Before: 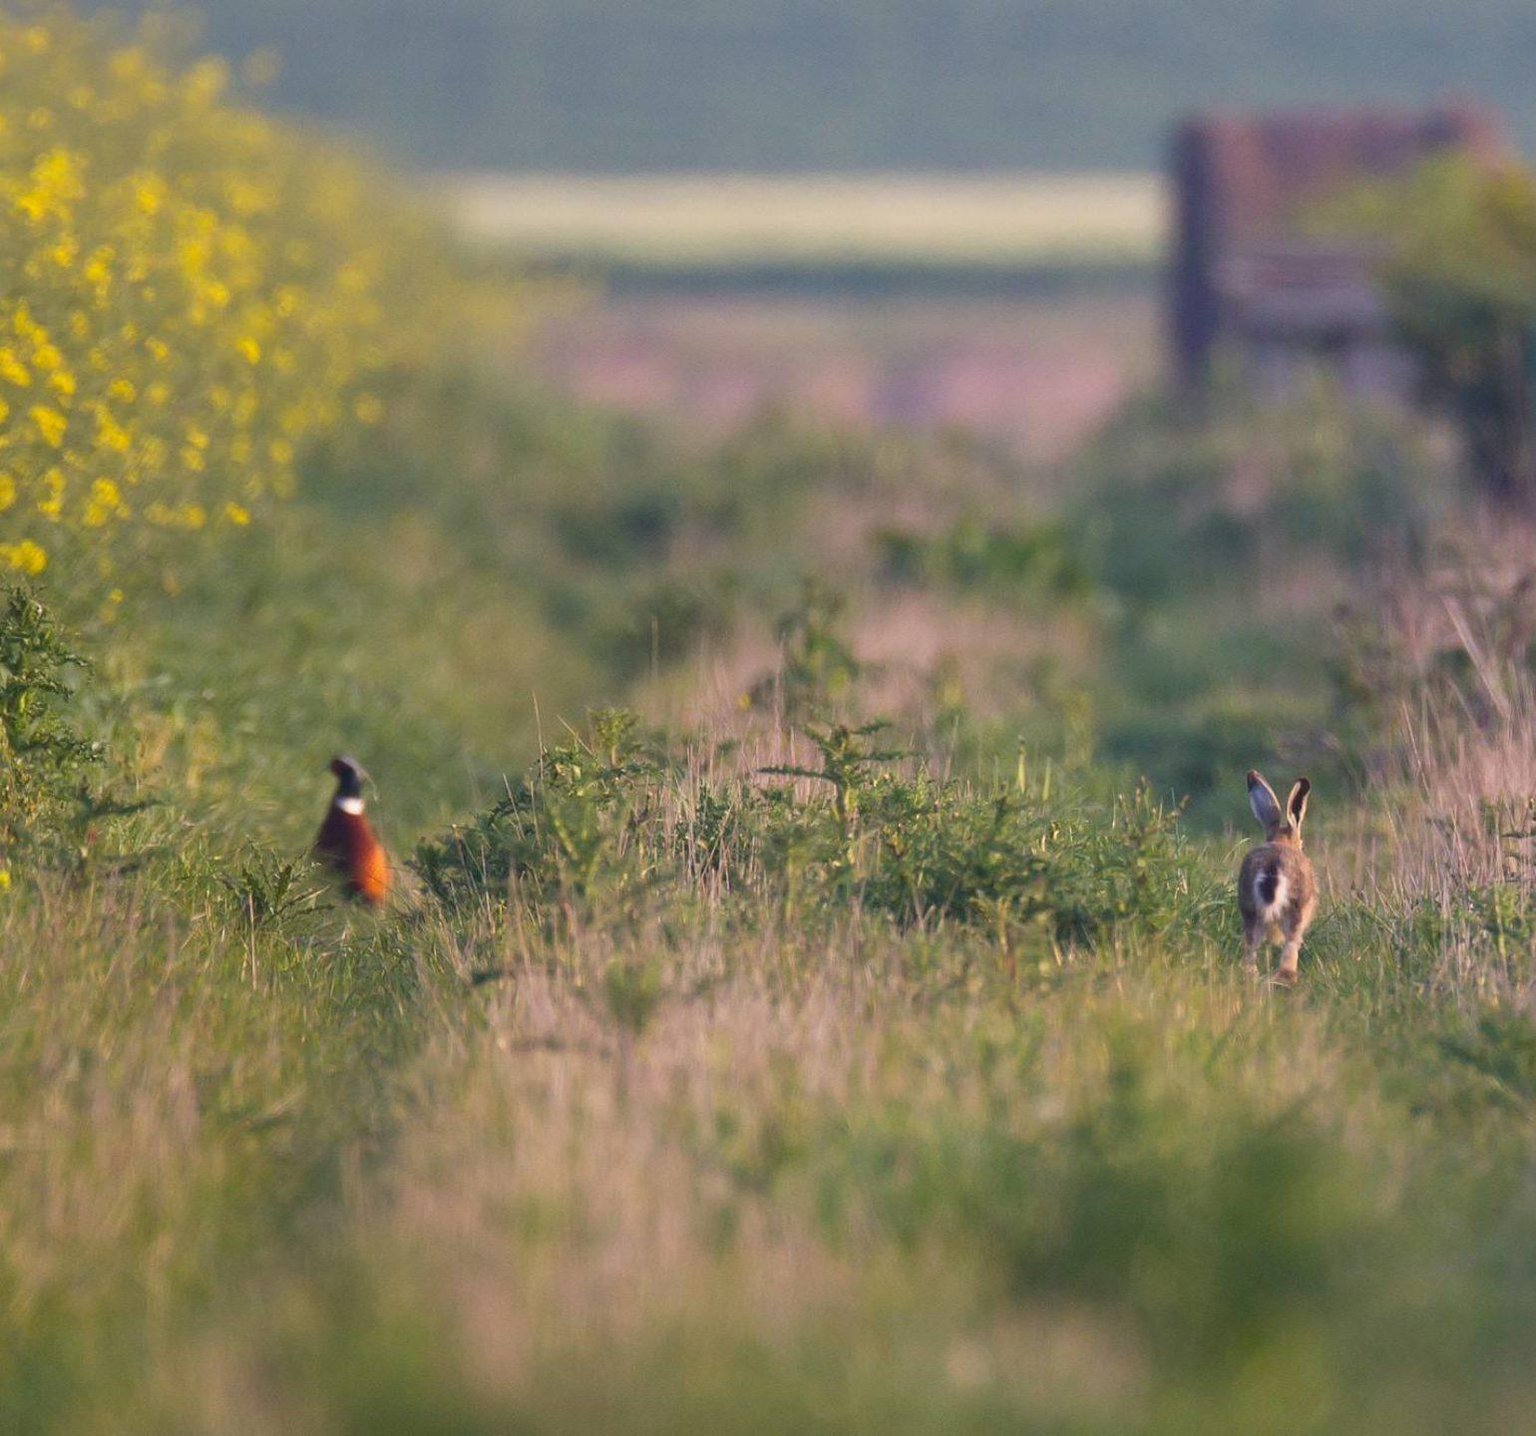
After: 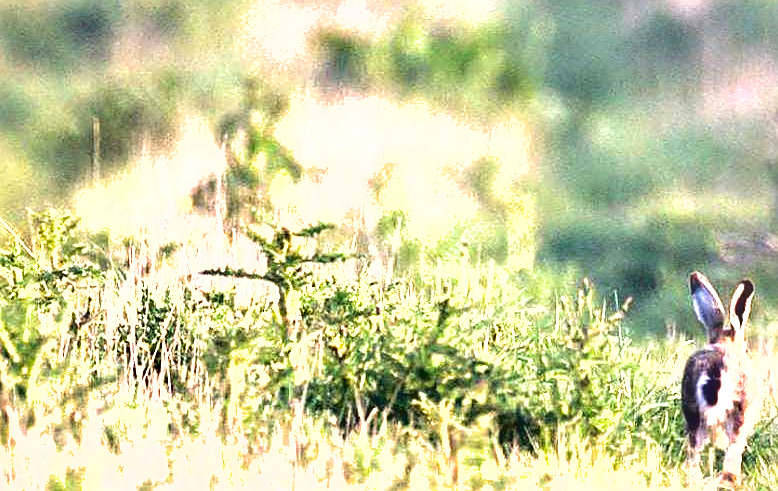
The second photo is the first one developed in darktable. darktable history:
sharpen: on, module defaults
exposure: exposure 2.228 EV, compensate exposure bias true, compensate highlight preservation false
color balance rgb: shadows lift › chroma 1.009%, shadows lift › hue 240.56°, global offset › luminance -0.875%, perceptual saturation grading › global saturation -4.313%, saturation formula JzAzBz (2021)
shadows and highlights: low approximation 0.01, soften with gaussian
crop: left 36.406%, top 34.785%, right 13.063%, bottom 31.062%
